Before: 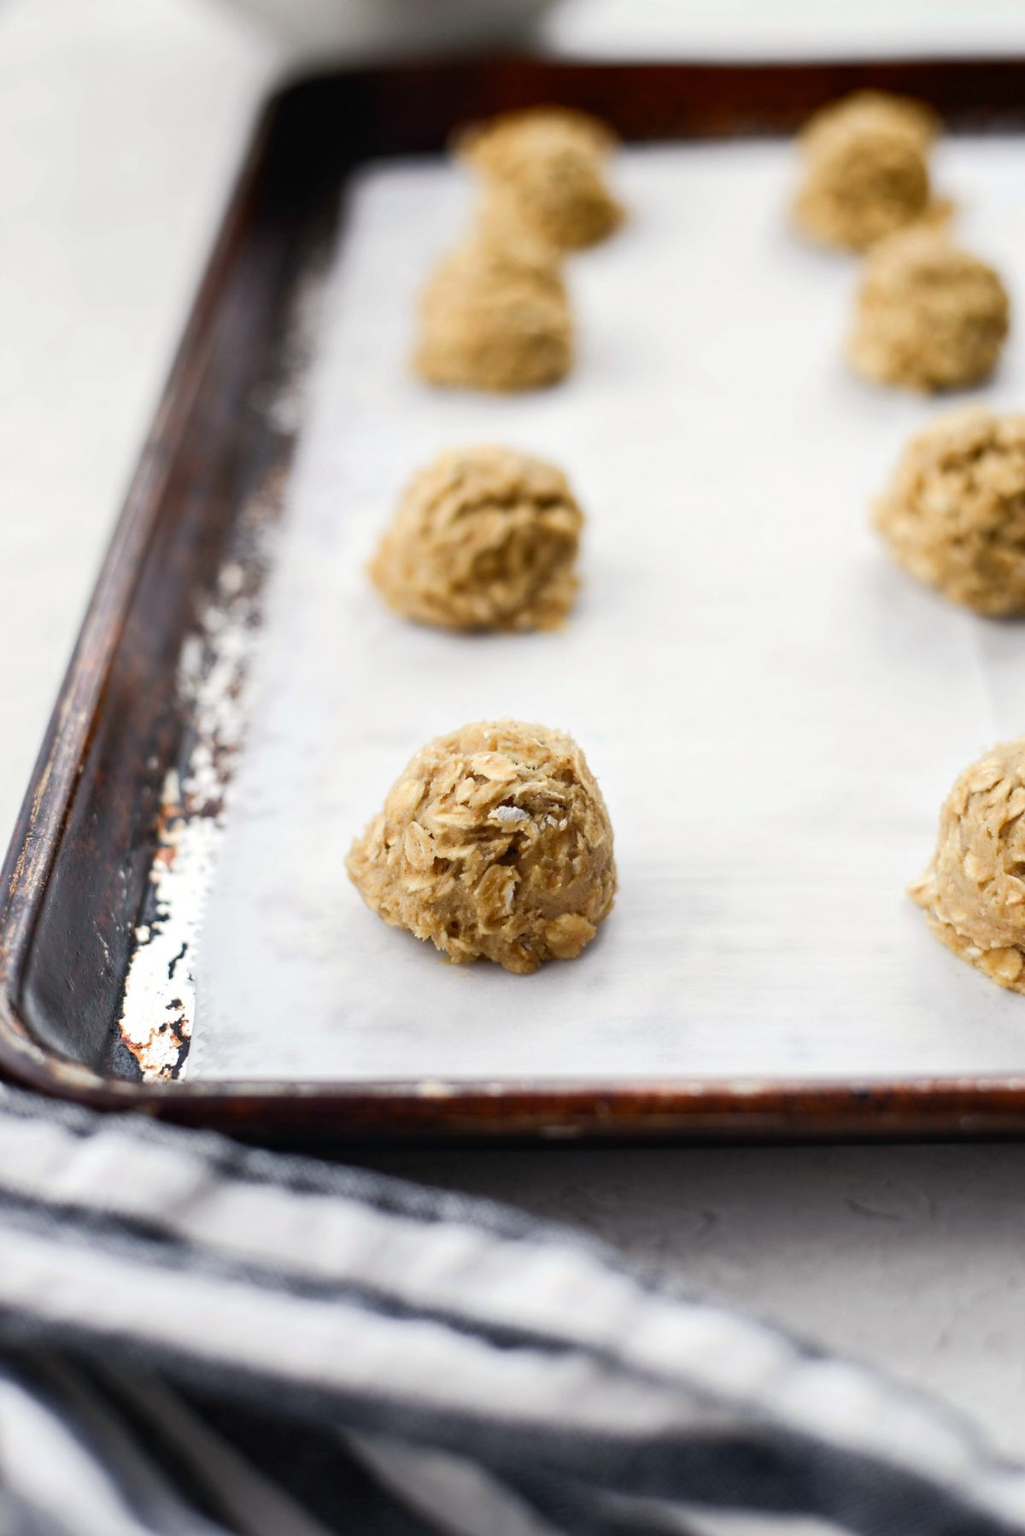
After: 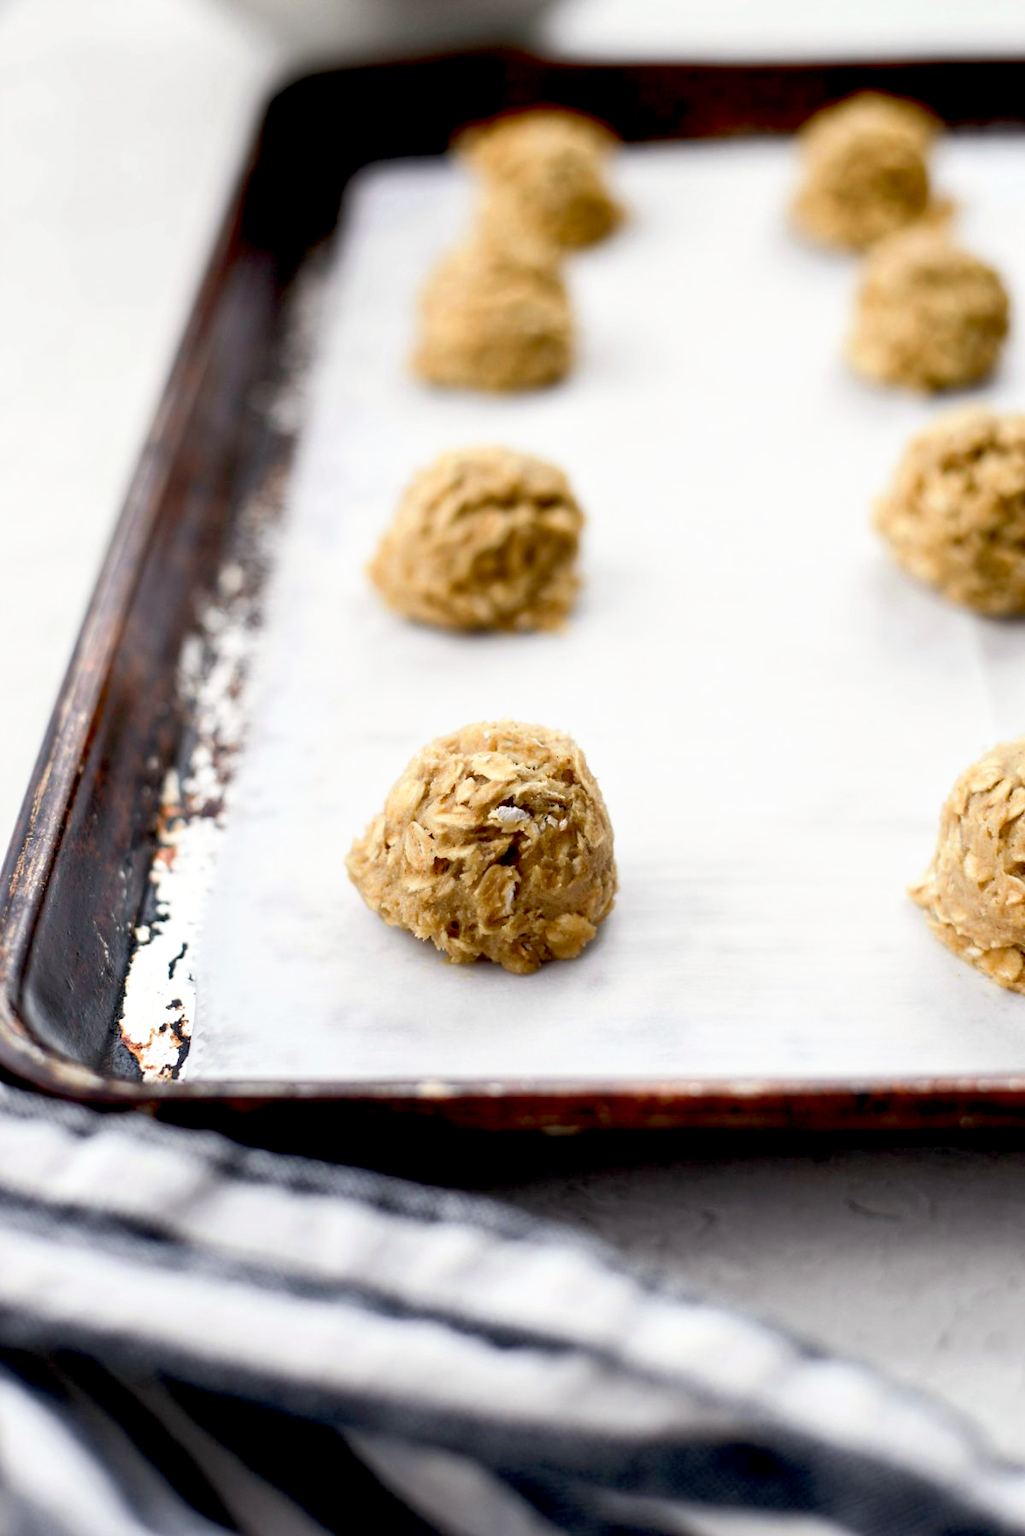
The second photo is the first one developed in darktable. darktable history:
exposure: compensate highlight preservation false
base curve: curves: ch0 [(0.017, 0) (0.425, 0.441) (0.844, 0.933) (1, 1)], preserve colors none
